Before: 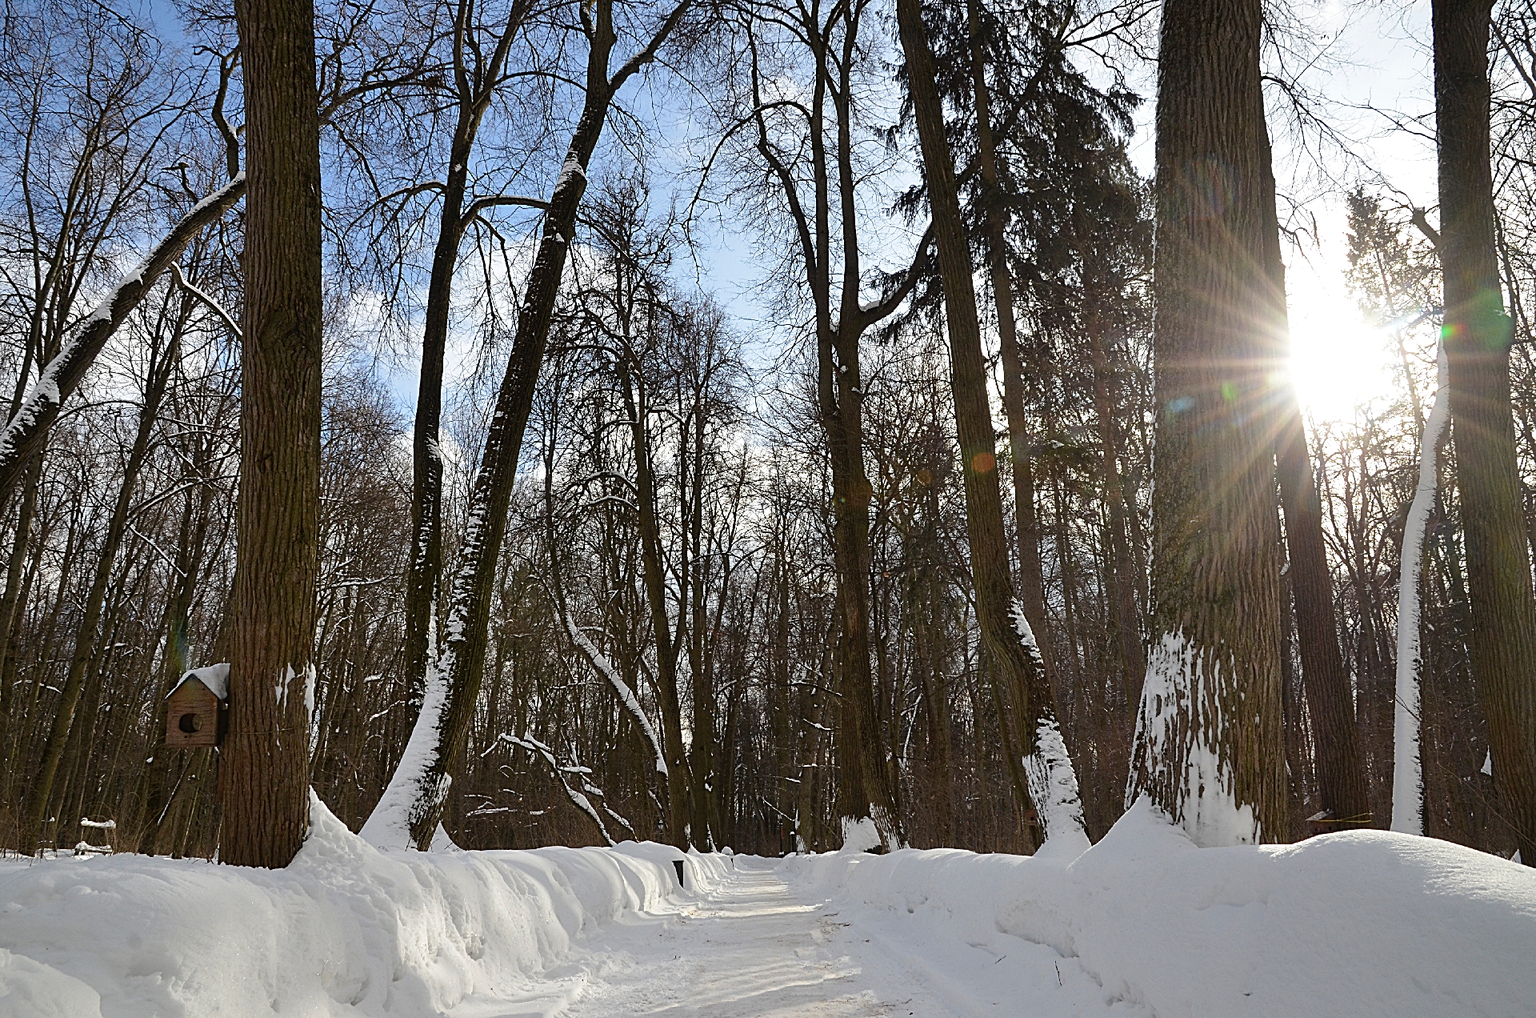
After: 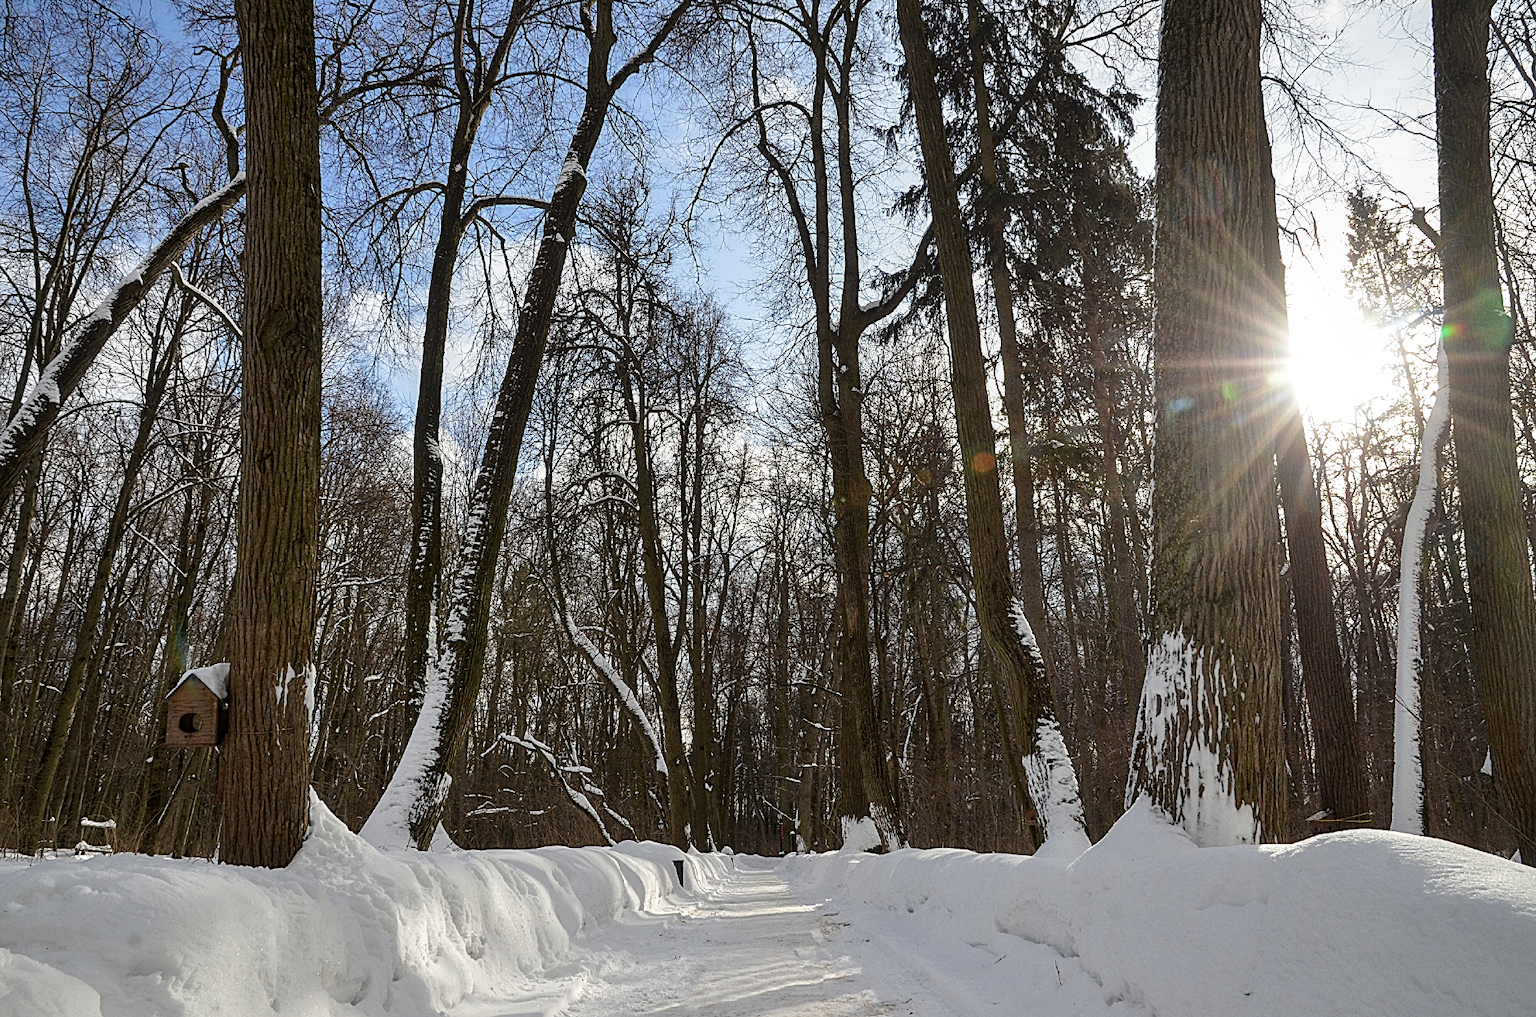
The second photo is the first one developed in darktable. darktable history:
local contrast: detail 130%
grain: coarseness 0.09 ISO, strength 10%
